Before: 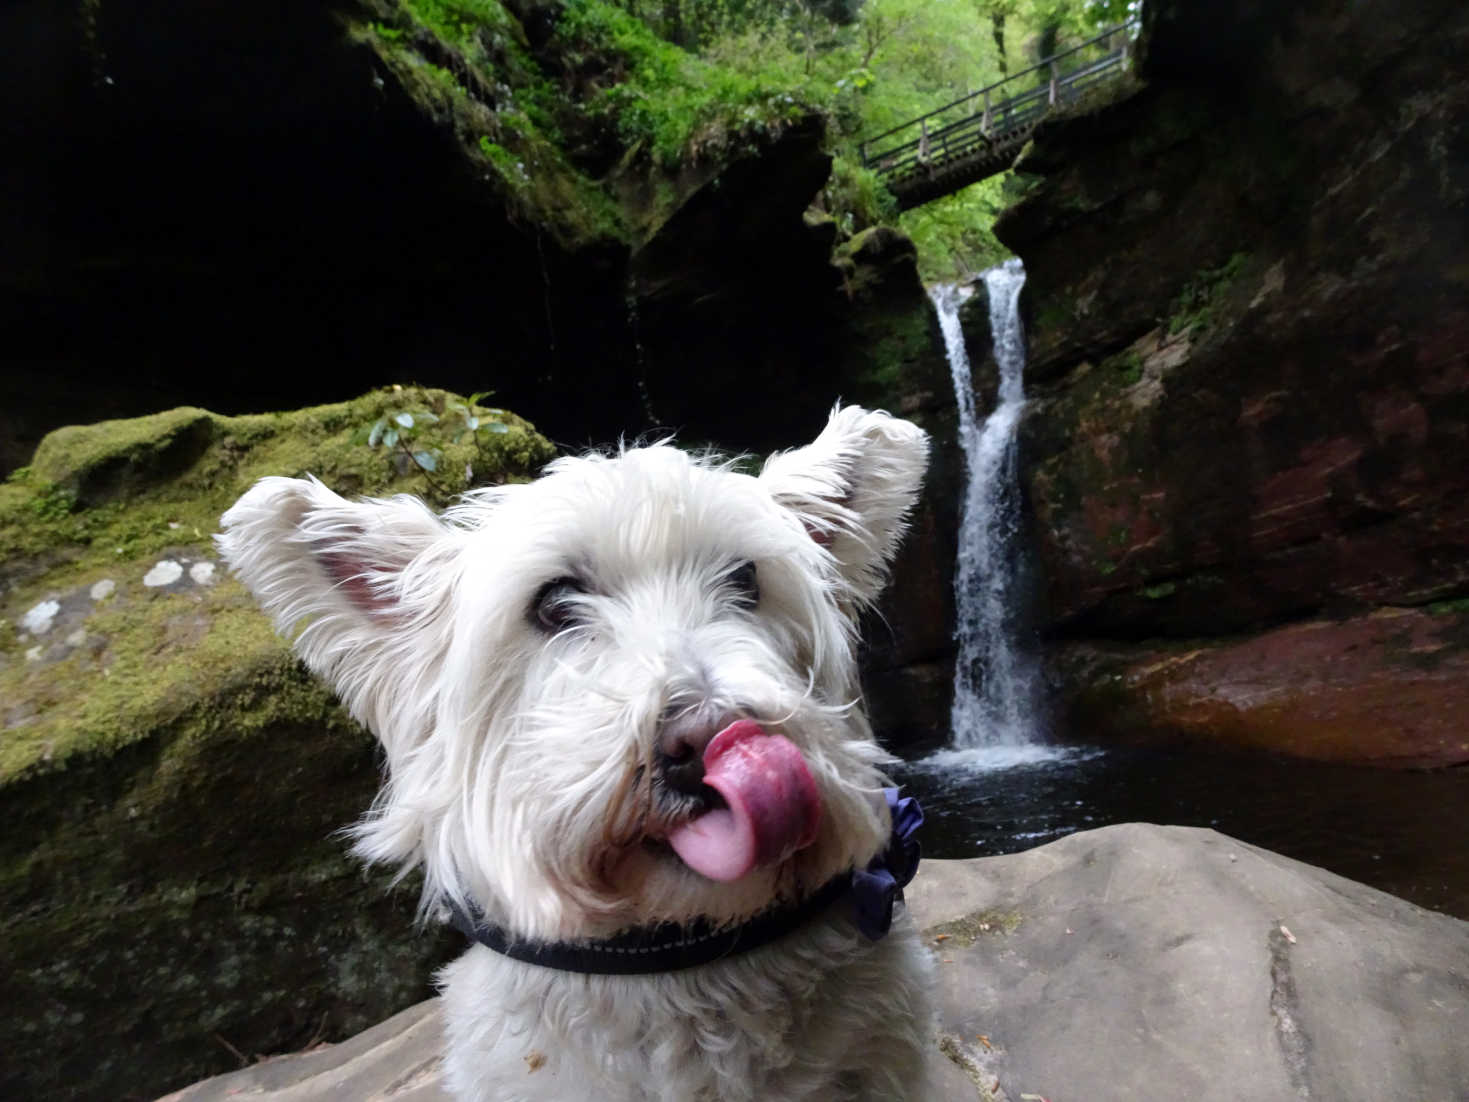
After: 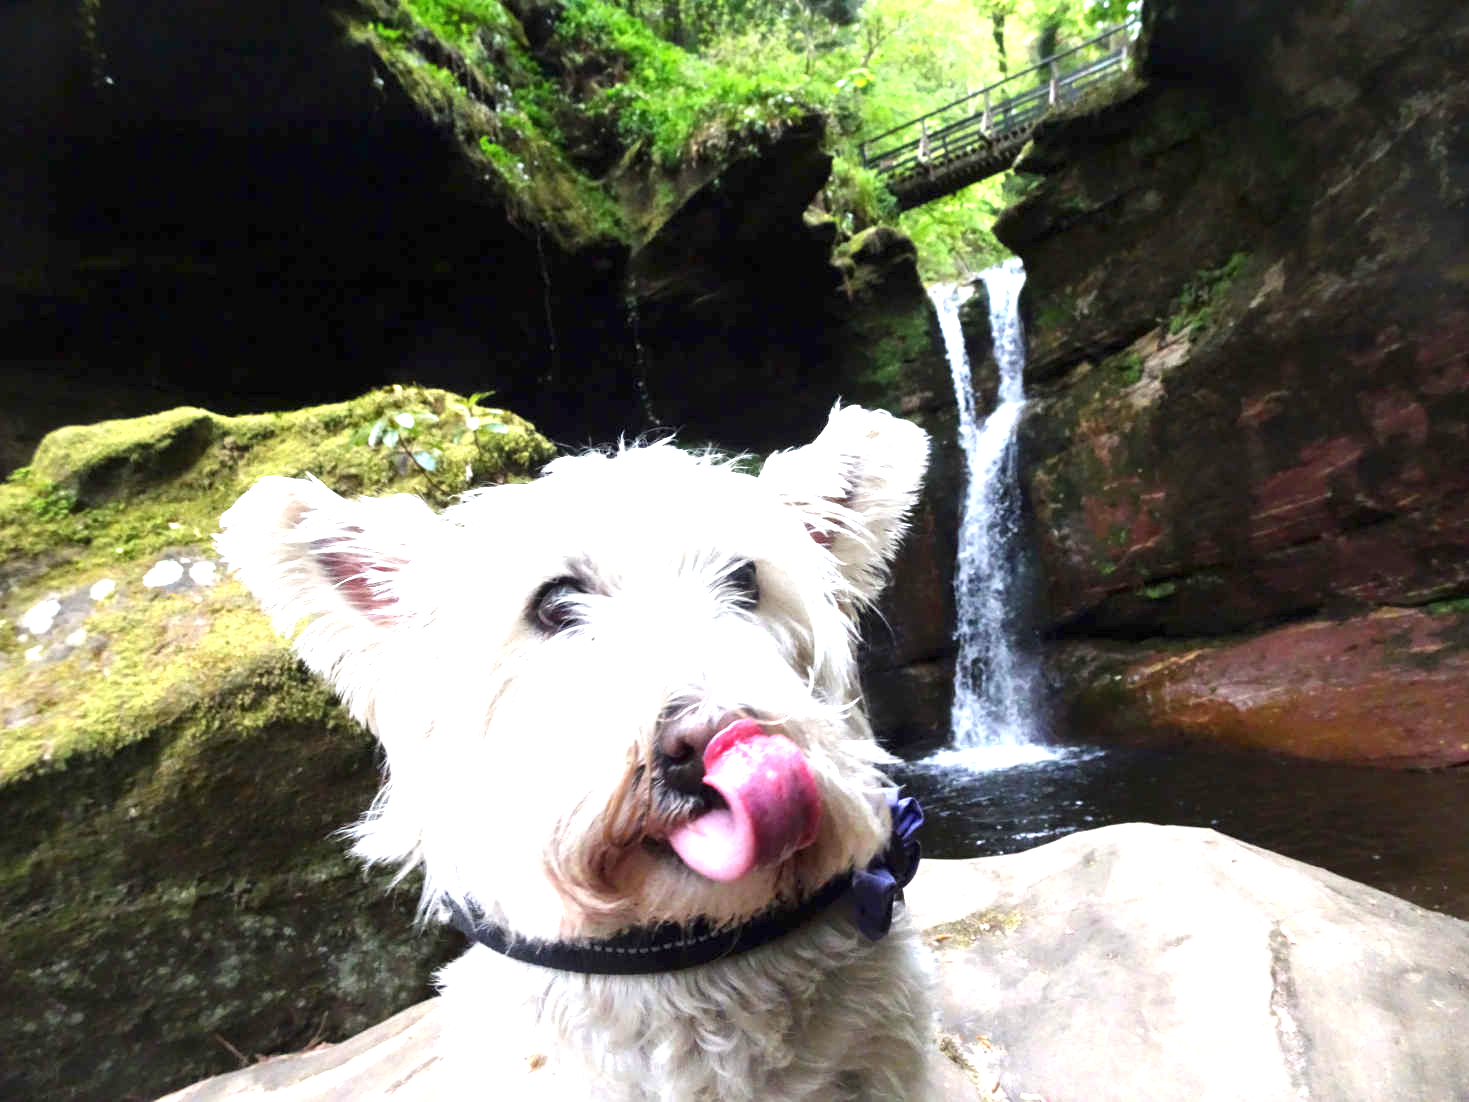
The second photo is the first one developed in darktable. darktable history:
exposure: black level correction 0, exposure 1.662 EV, compensate highlight preservation false
